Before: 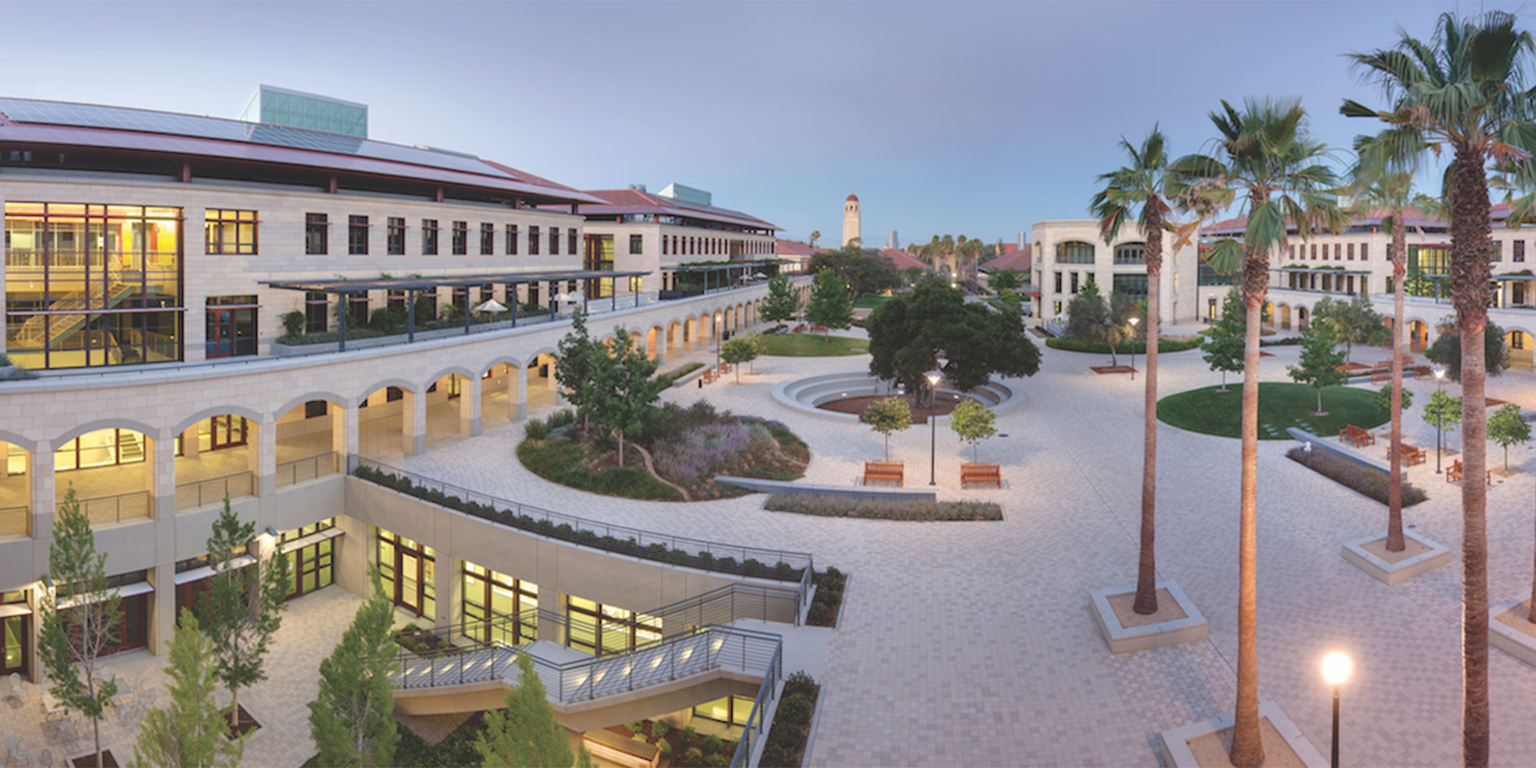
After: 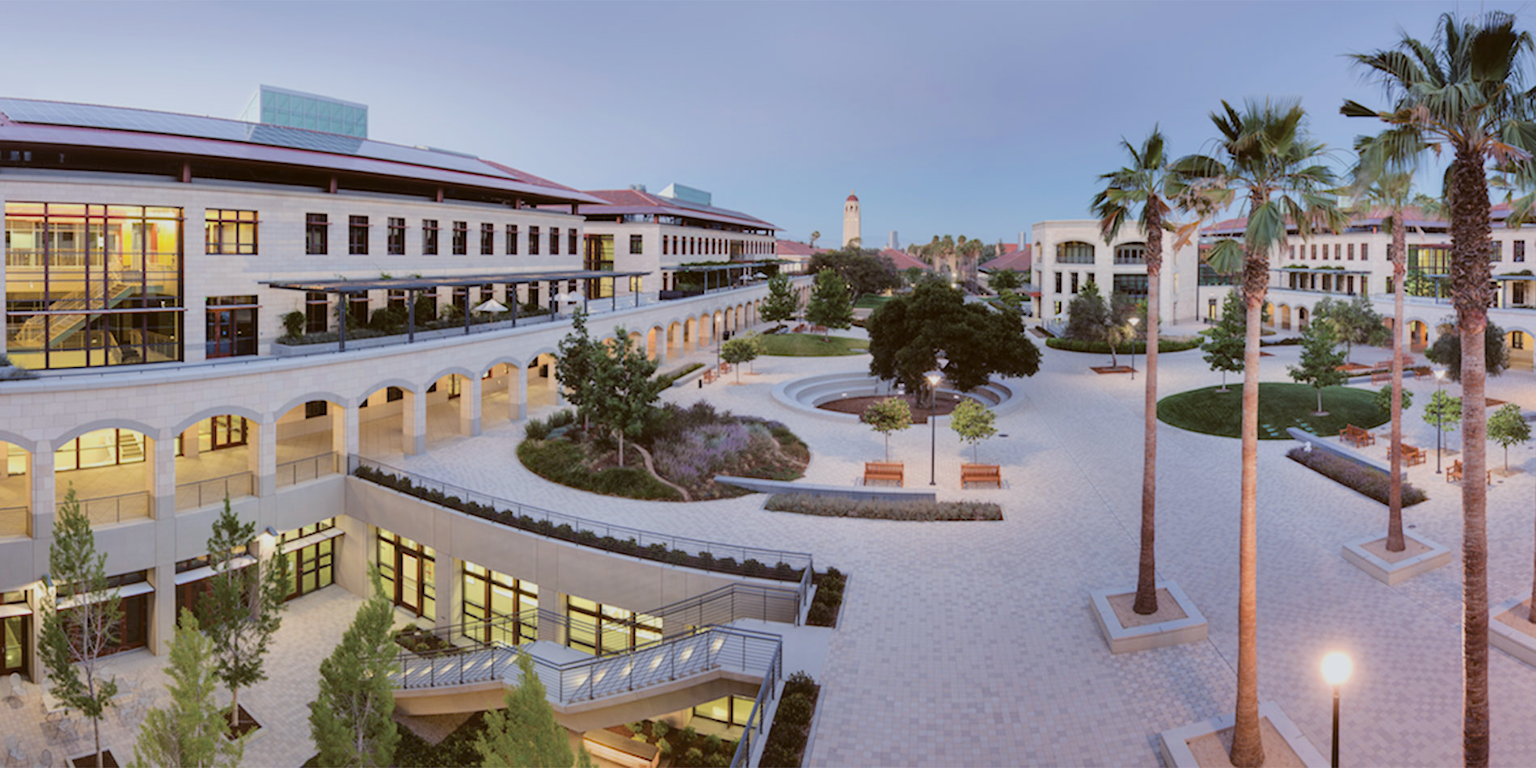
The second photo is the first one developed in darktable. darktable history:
filmic rgb: black relative exposure -5 EV, hardness 2.88, contrast 1.2
color balance: lift [1, 1.015, 1.004, 0.985], gamma [1, 0.958, 0.971, 1.042], gain [1, 0.956, 0.977, 1.044]
